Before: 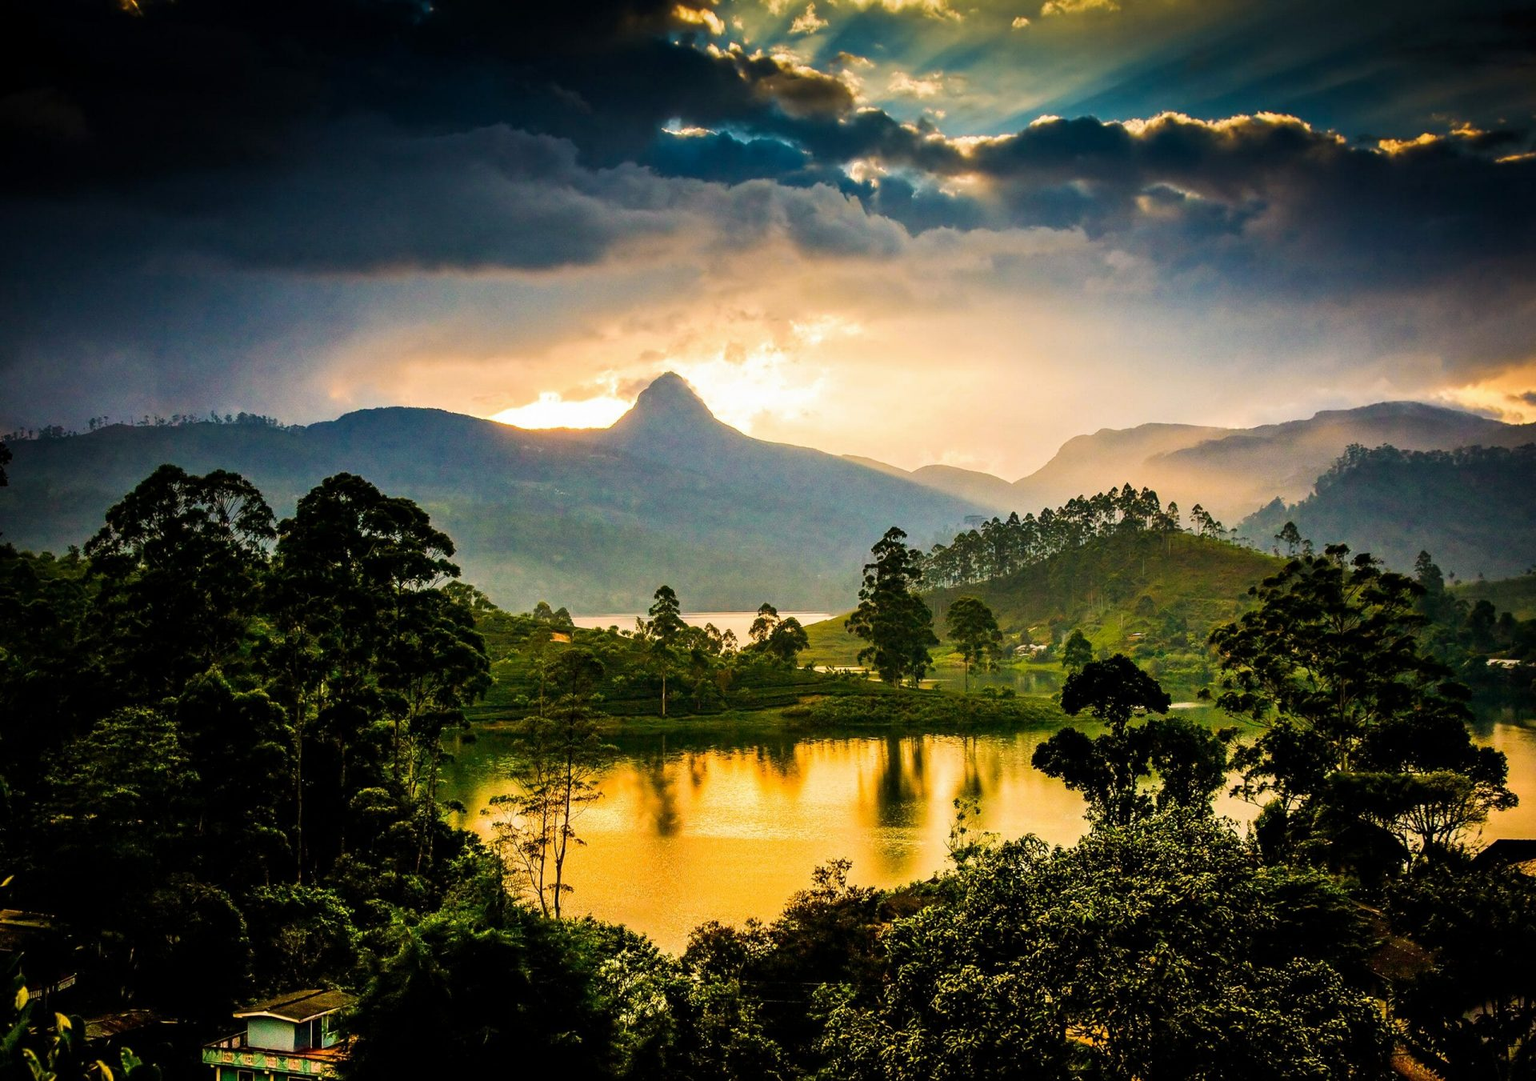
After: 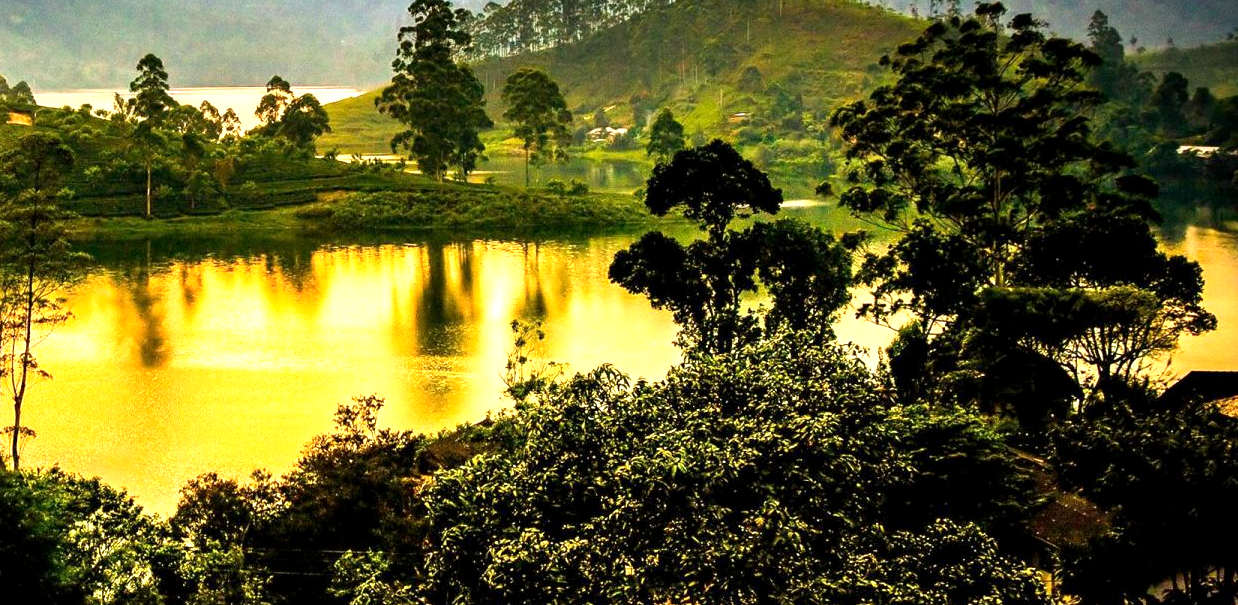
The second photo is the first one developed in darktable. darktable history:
crop and rotate: left 35.509%, top 50.238%, bottom 4.934%
exposure: black level correction 0.001, exposure 0.955 EV, compensate exposure bias true, compensate highlight preservation false
